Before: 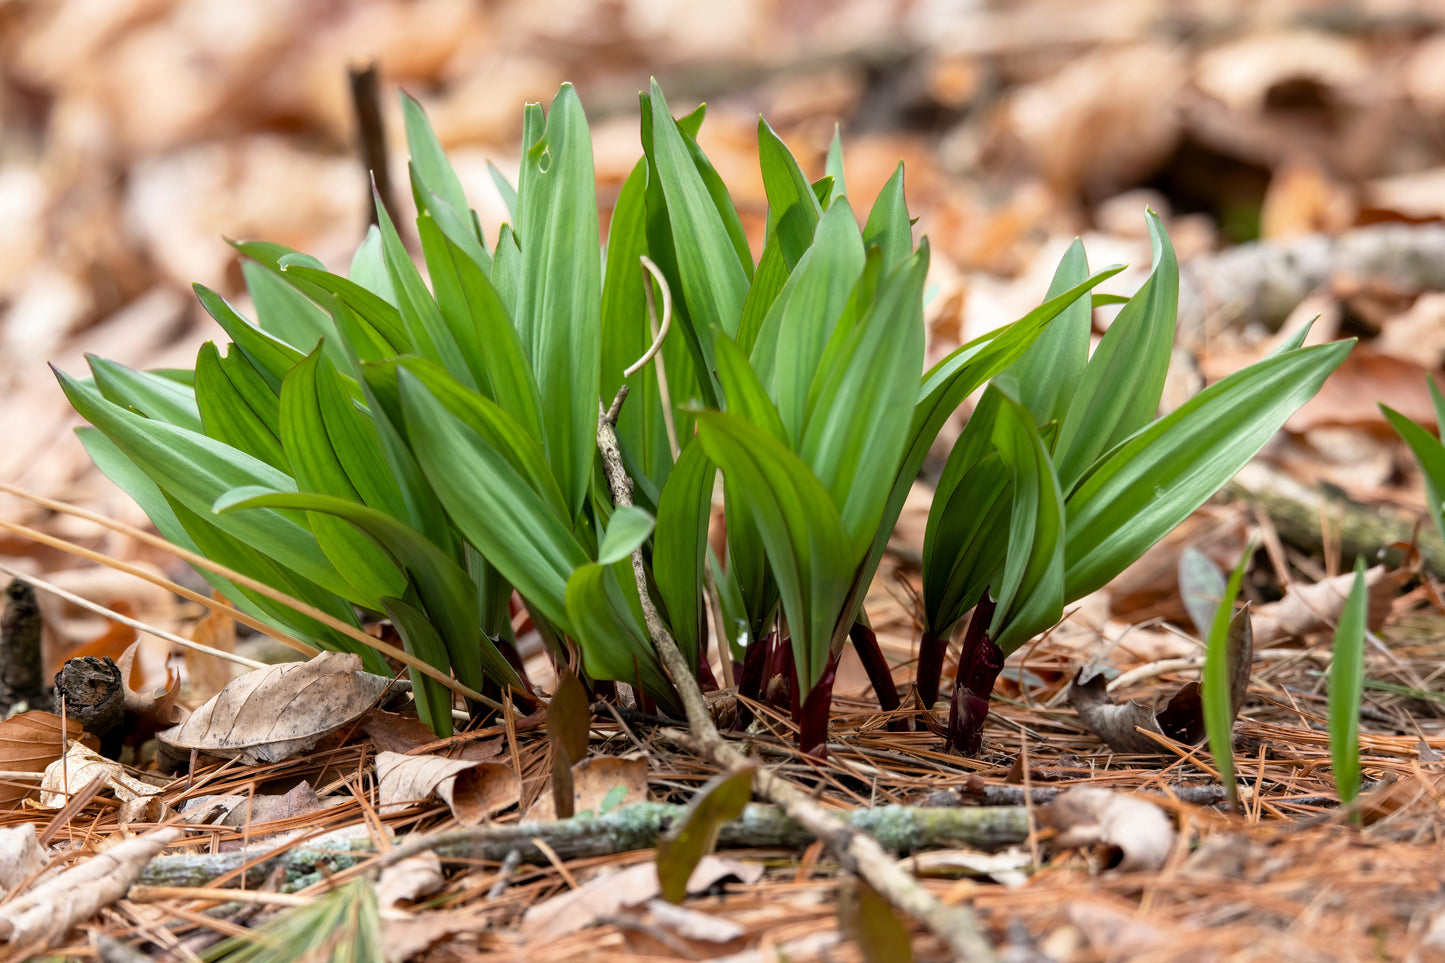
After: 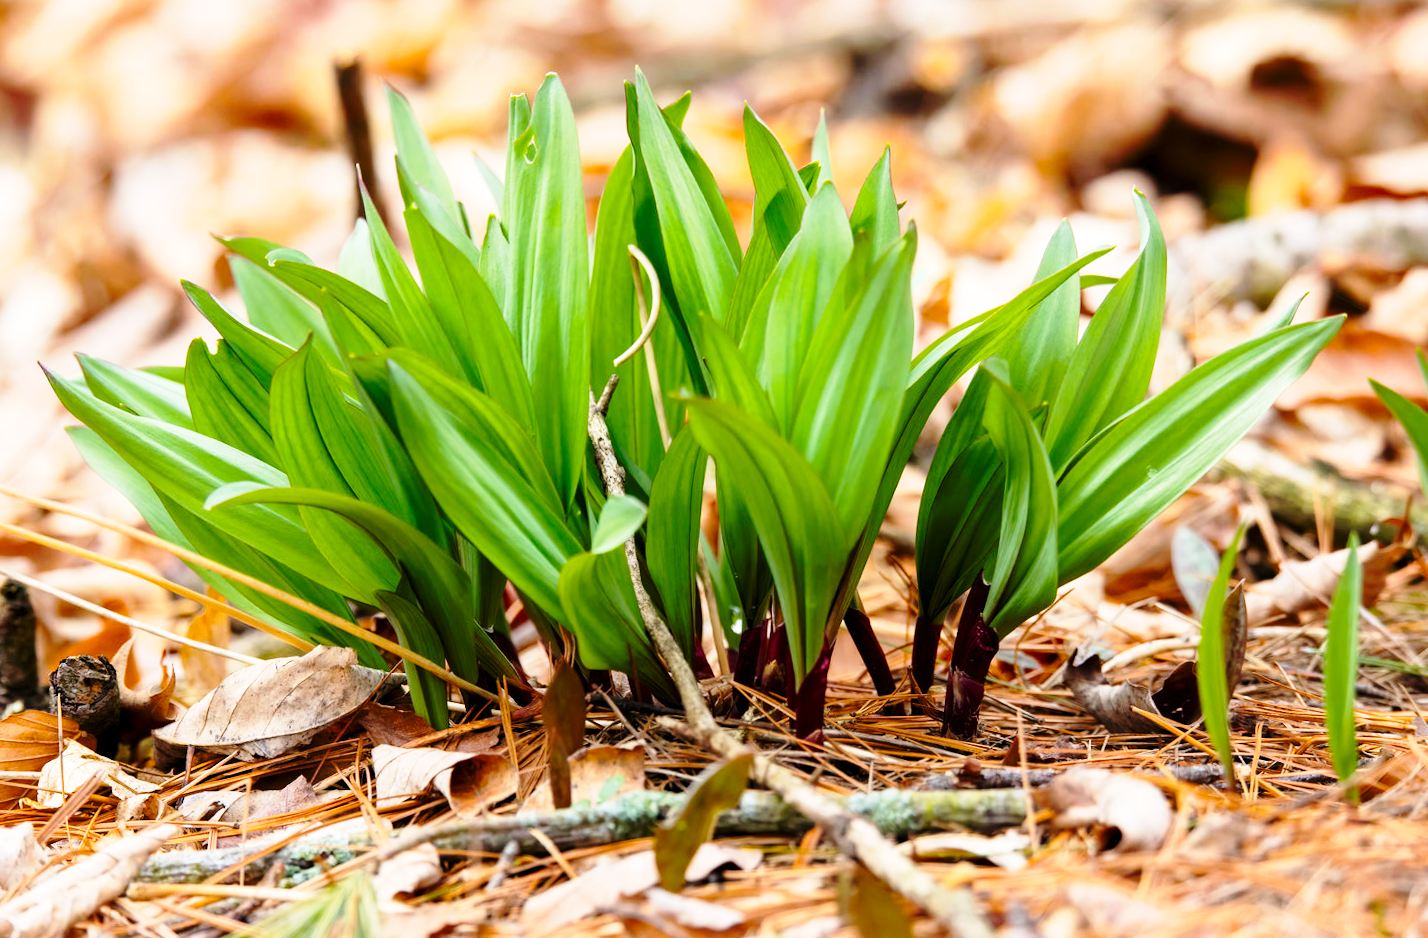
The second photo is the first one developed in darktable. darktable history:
color balance rgb: perceptual saturation grading › global saturation 20%, global vibrance 20%
base curve: curves: ch0 [(0, 0) (0.028, 0.03) (0.121, 0.232) (0.46, 0.748) (0.859, 0.968) (1, 1)], preserve colors none
rotate and perspective: rotation -1°, crop left 0.011, crop right 0.989, crop top 0.025, crop bottom 0.975
